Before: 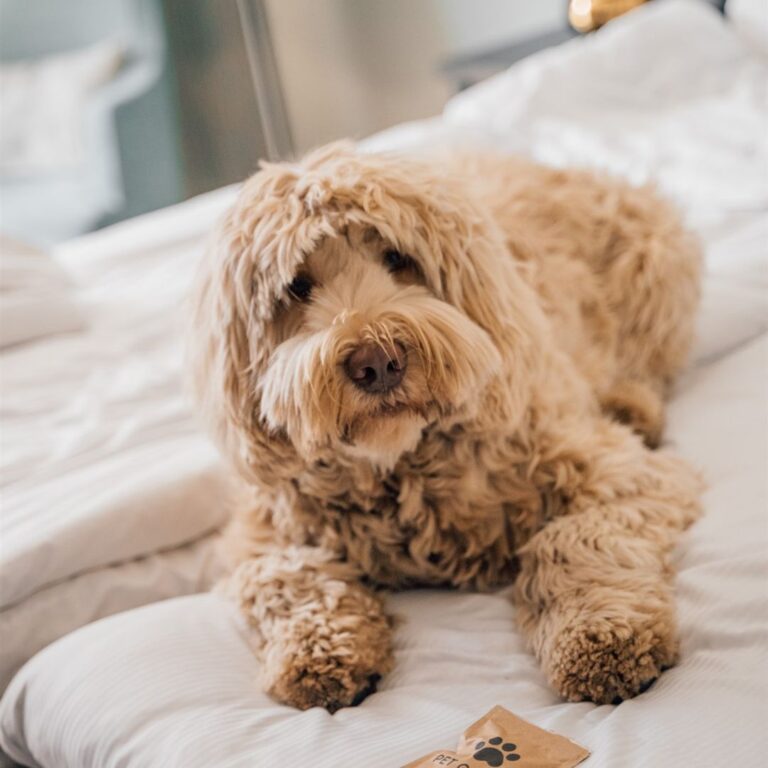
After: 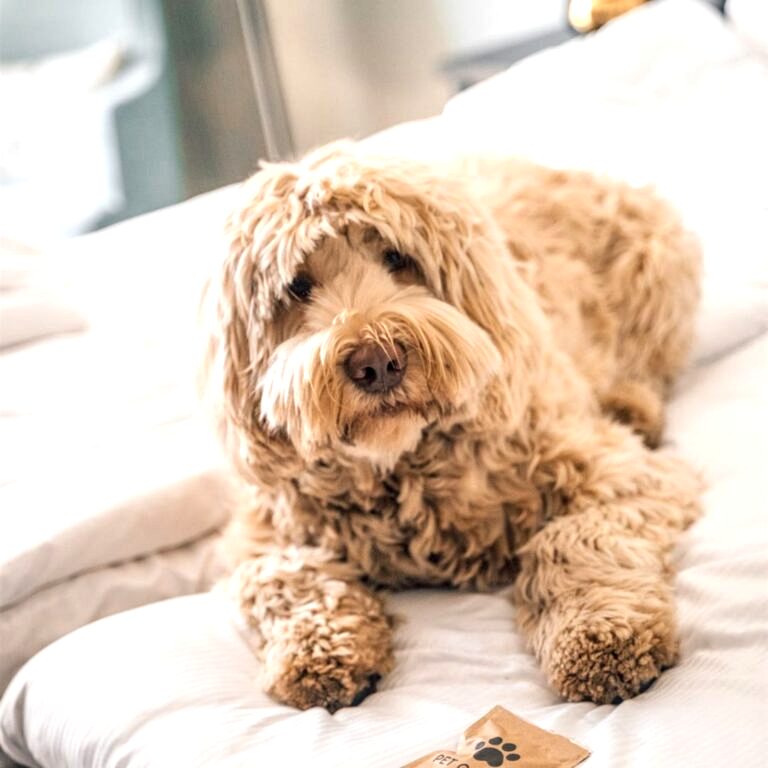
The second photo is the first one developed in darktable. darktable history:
local contrast: on, module defaults
exposure: black level correction 0, exposure 0.7 EV, compensate exposure bias true, compensate highlight preservation false
